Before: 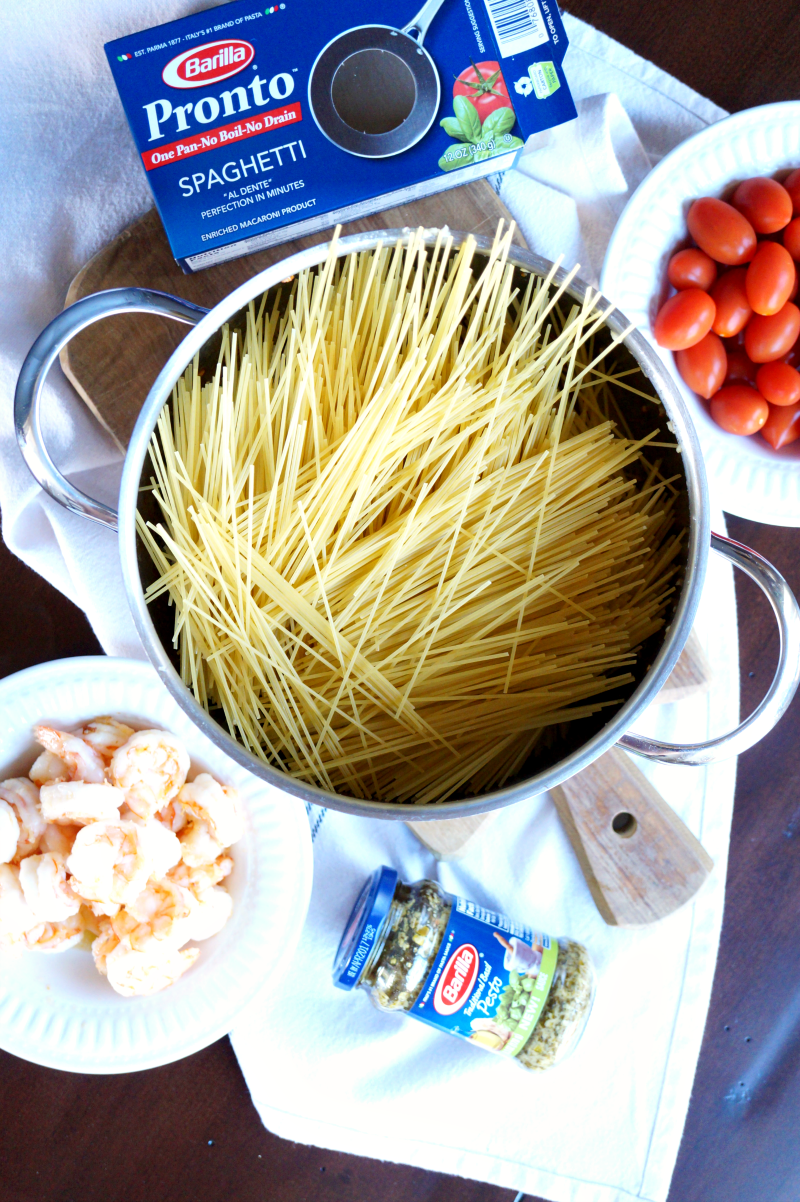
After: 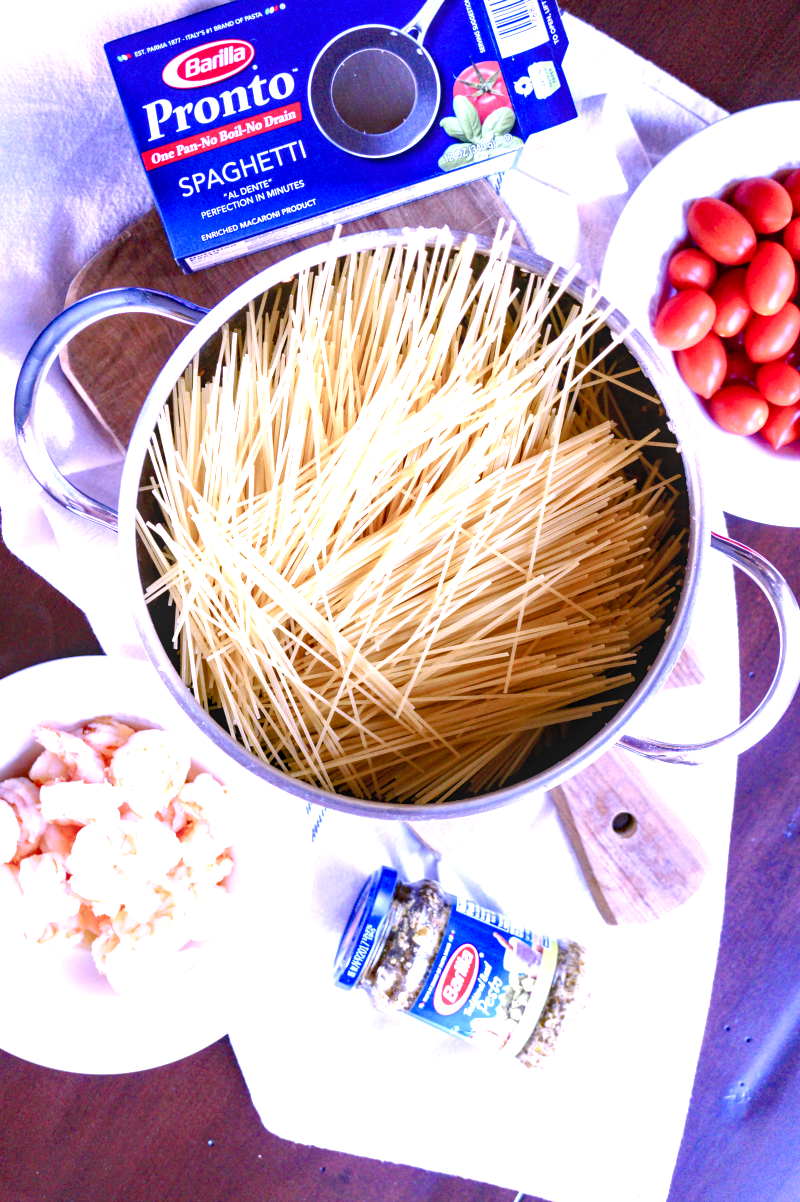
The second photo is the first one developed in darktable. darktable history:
exposure: exposure 0.608 EV, compensate highlight preservation false
color calibration: output R [1.107, -0.012, -0.003, 0], output B [0, 0, 1.308, 0], gray › normalize channels true, x 0.371, y 0.377, temperature 4301.21 K, gamut compression 0.025
haze removal: compatibility mode true, adaptive false
color balance rgb: perceptual saturation grading › global saturation 20%, perceptual saturation grading › highlights -49.684%, perceptual saturation grading › shadows 26.052%
local contrast: on, module defaults
